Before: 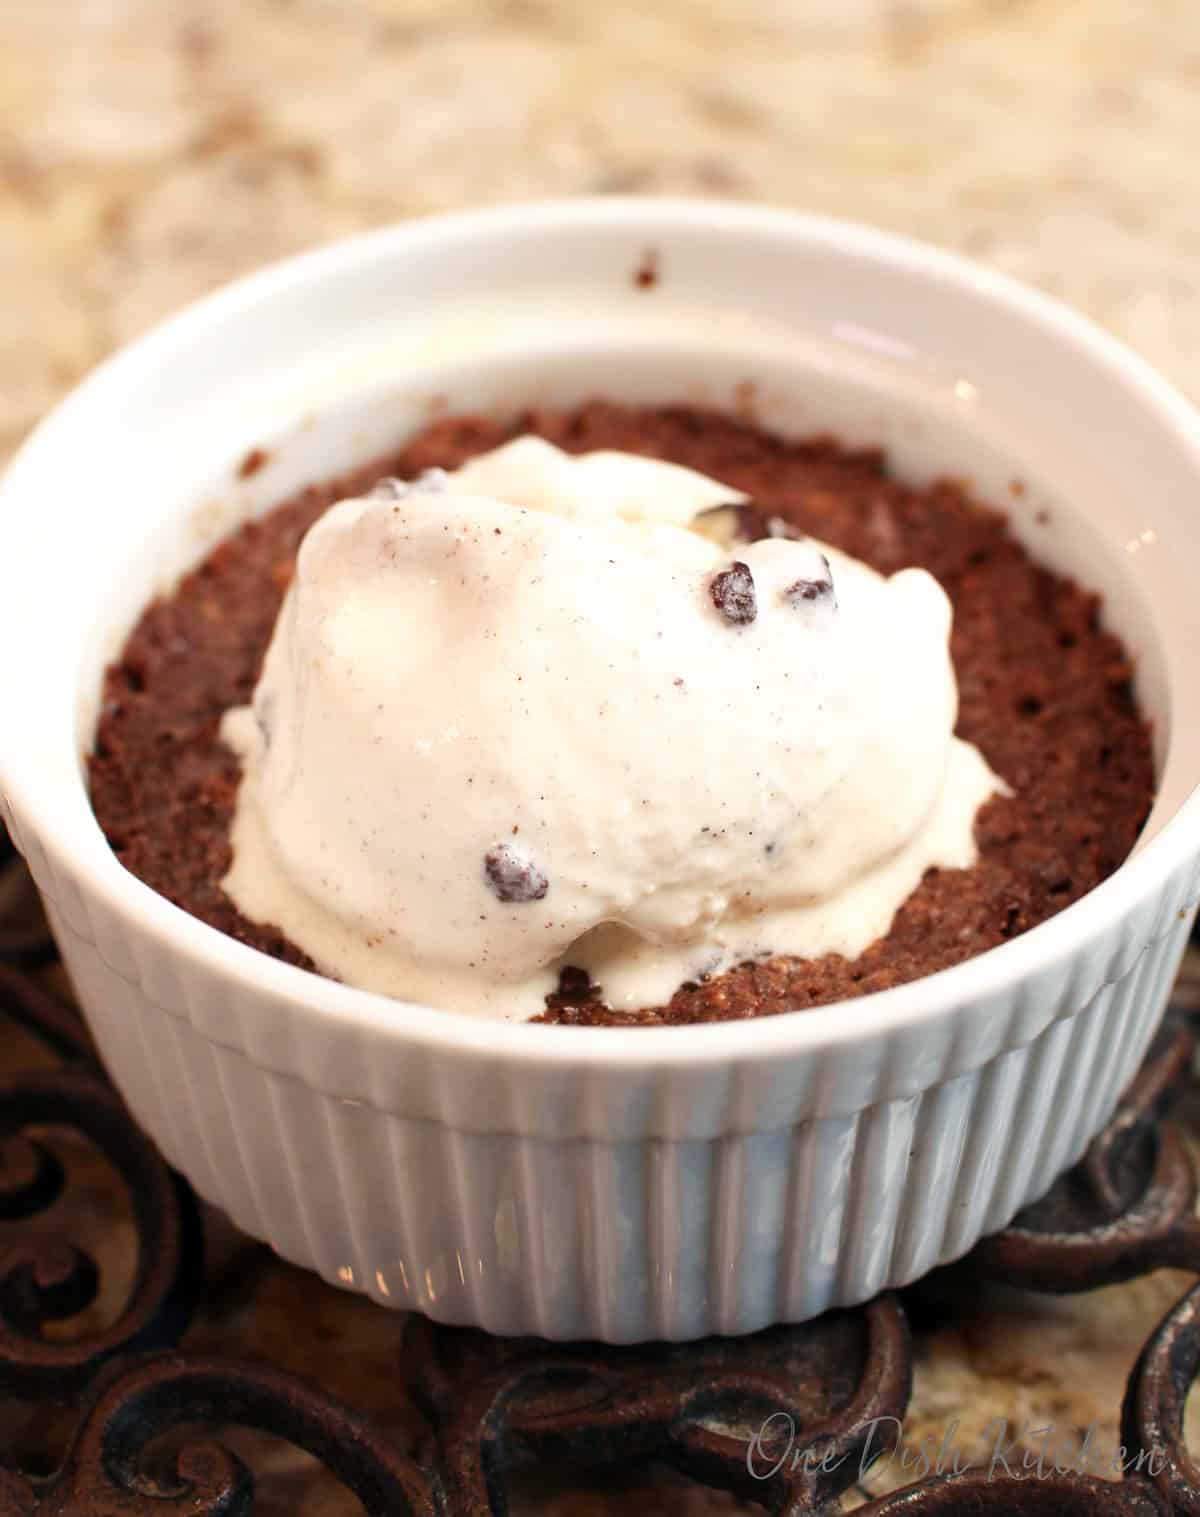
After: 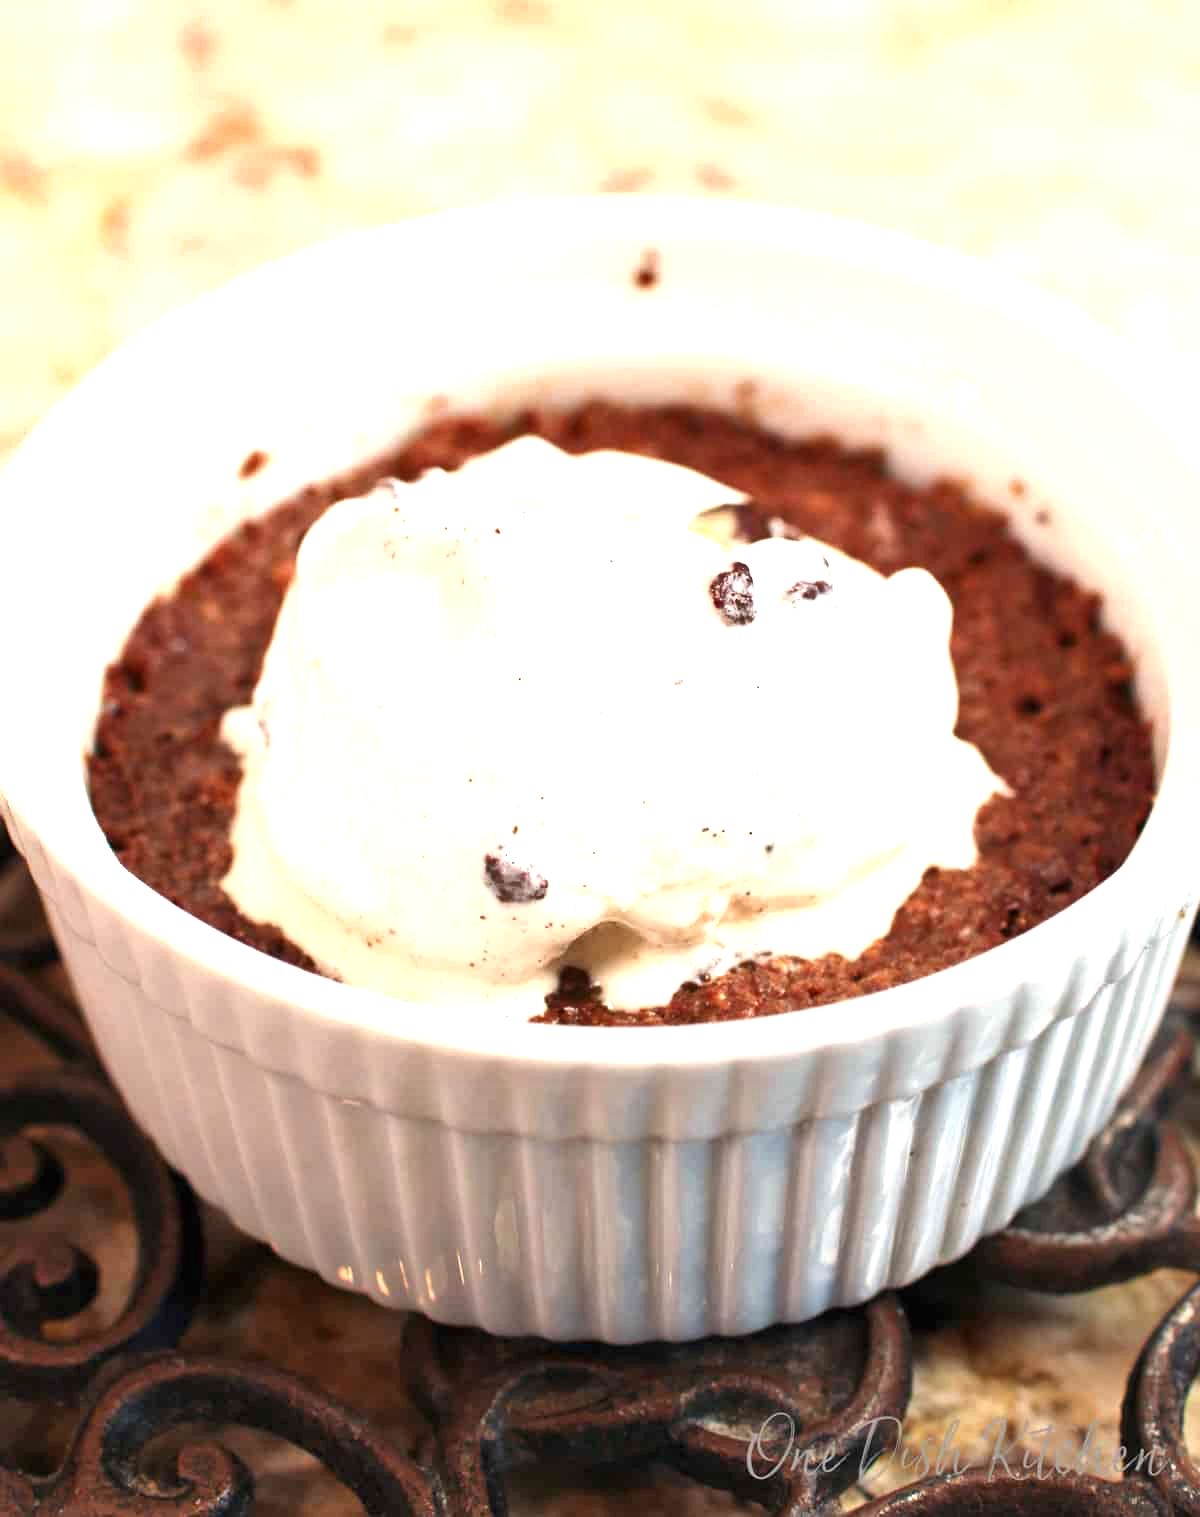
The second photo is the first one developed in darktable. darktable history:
tone equalizer: on, module defaults
shadows and highlights: shadows 36.2, highlights -26.66, highlights color adjustment 52.77%, soften with gaussian
exposure: black level correction 0, exposure 1 EV, compensate exposure bias true, compensate highlight preservation false
